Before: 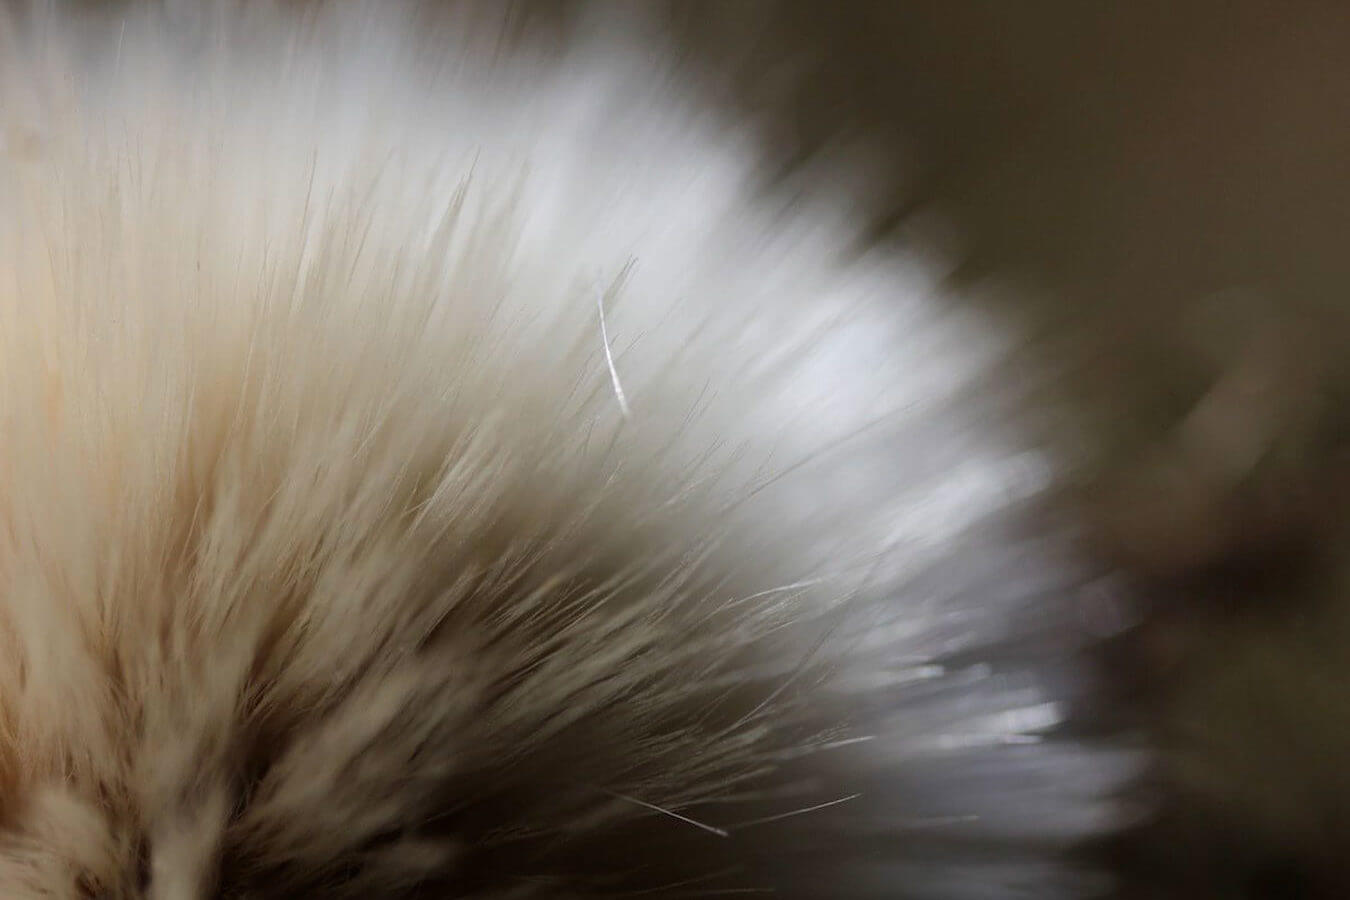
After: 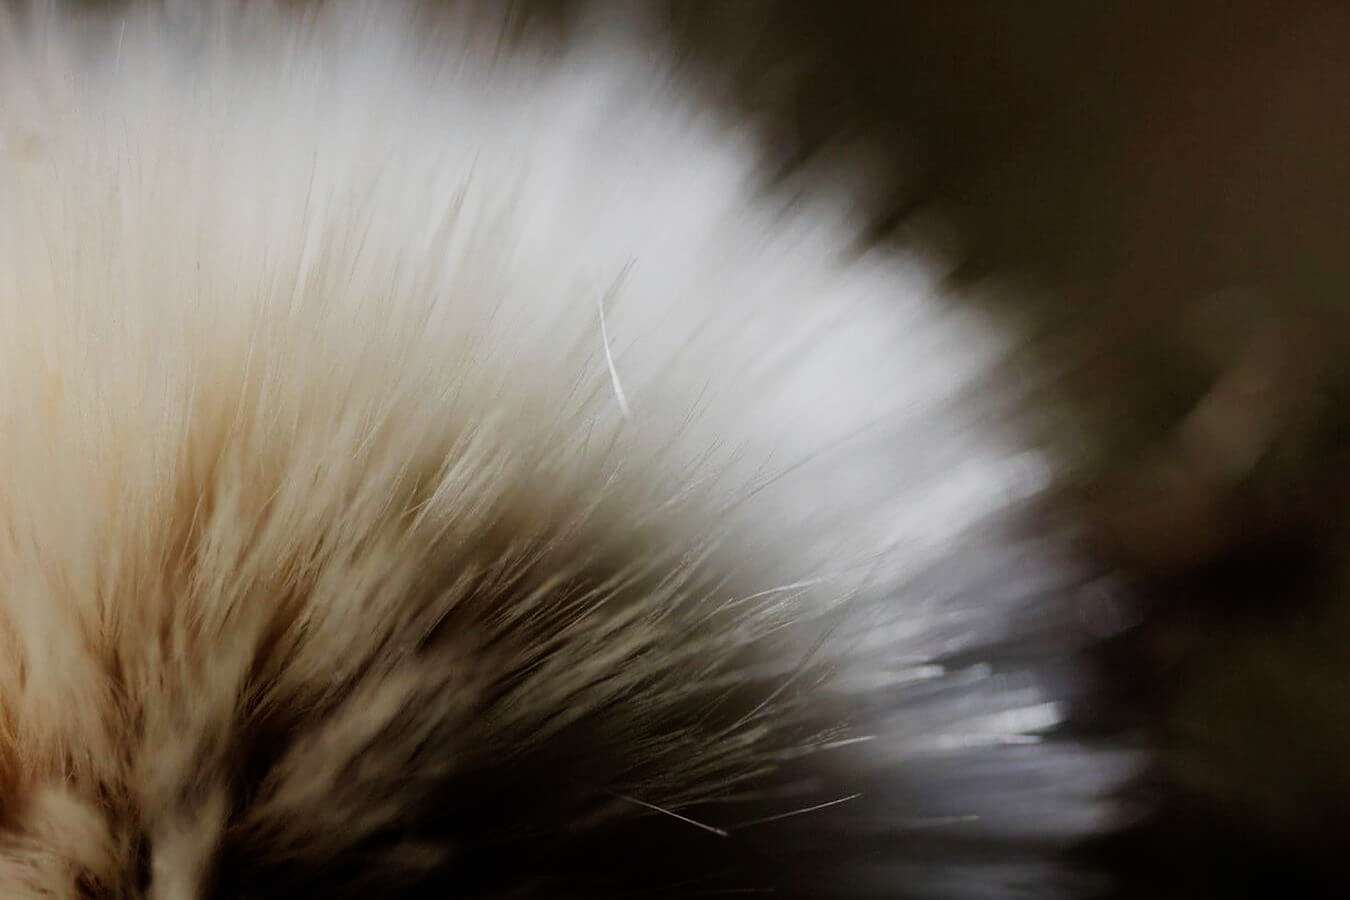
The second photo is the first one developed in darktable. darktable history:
exposure: compensate highlight preservation false
sigmoid: contrast 1.7, skew -0.2, preserve hue 0%, red attenuation 0.1, red rotation 0.035, green attenuation 0.1, green rotation -0.017, blue attenuation 0.15, blue rotation -0.052, base primaries Rec2020
